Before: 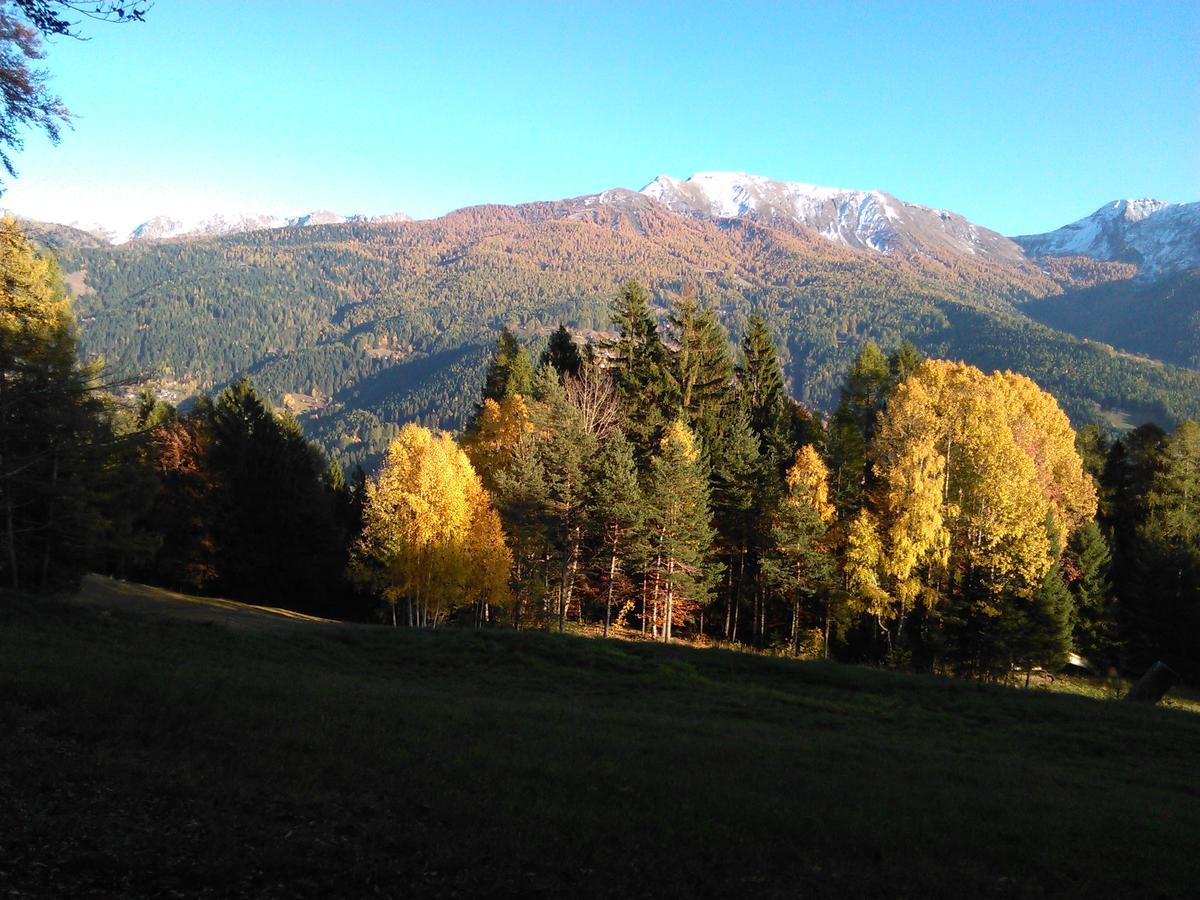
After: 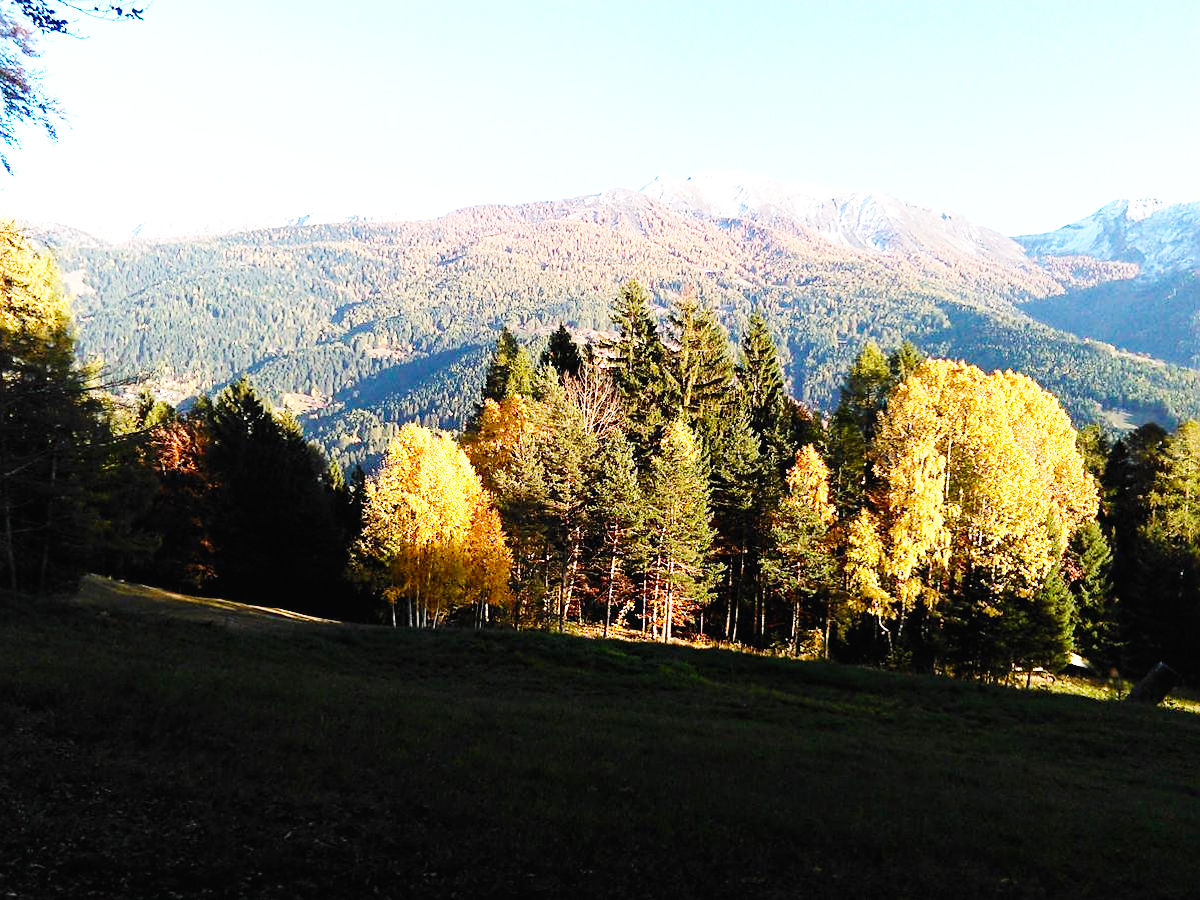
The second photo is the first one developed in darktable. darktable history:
sharpen: on, module defaults
base curve: curves: ch0 [(0, 0.003) (0.001, 0.002) (0.006, 0.004) (0.02, 0.022) (0.048, 0.086) (0.094, 0.234) (0.162, 0.431) (0.258, 0.629) (0.385, 0.8) (0.548, 0.918) (0.751, 0.988) (1, 1)], preserve colors none
lens correction: scale 1, crop 1, focal 35, aperture 7.1, distance 1000, camera "Canon EOS 6D", lens "Sigma 35mm f/1.4 DG HSM"
